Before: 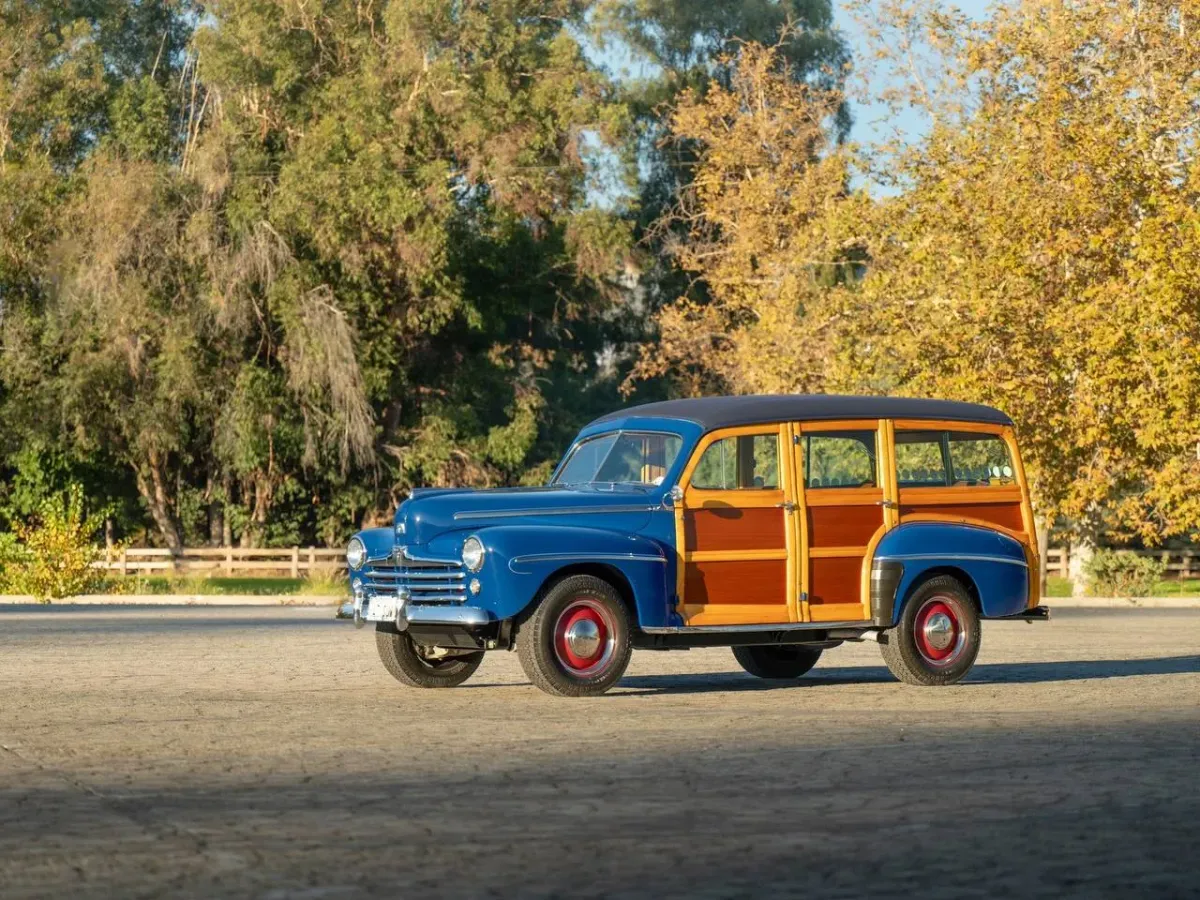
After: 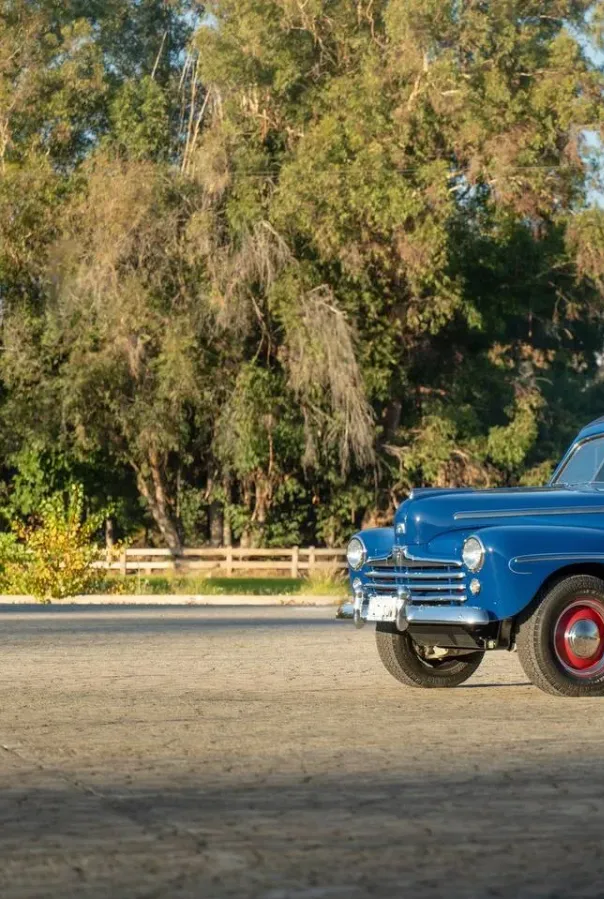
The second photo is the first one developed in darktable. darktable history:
shadows and highlights: shadows 20.91, highlights -82.24, shadows color adjustment 98%, highlights color adjustment 58.53%, soften with gaussian
crop and rotate: left 0.032%, top 0%, right 49.561%
